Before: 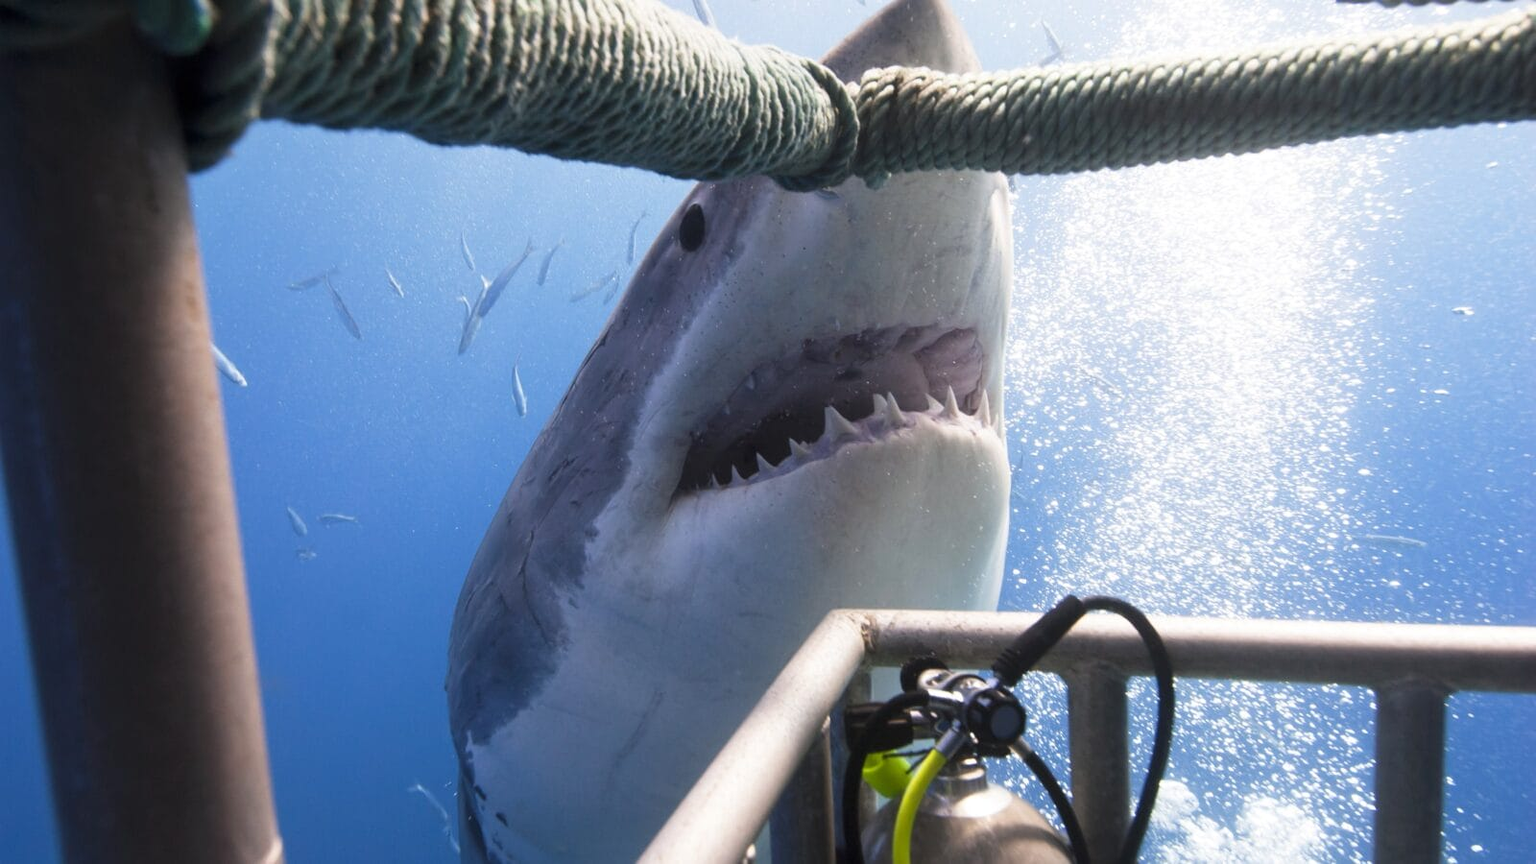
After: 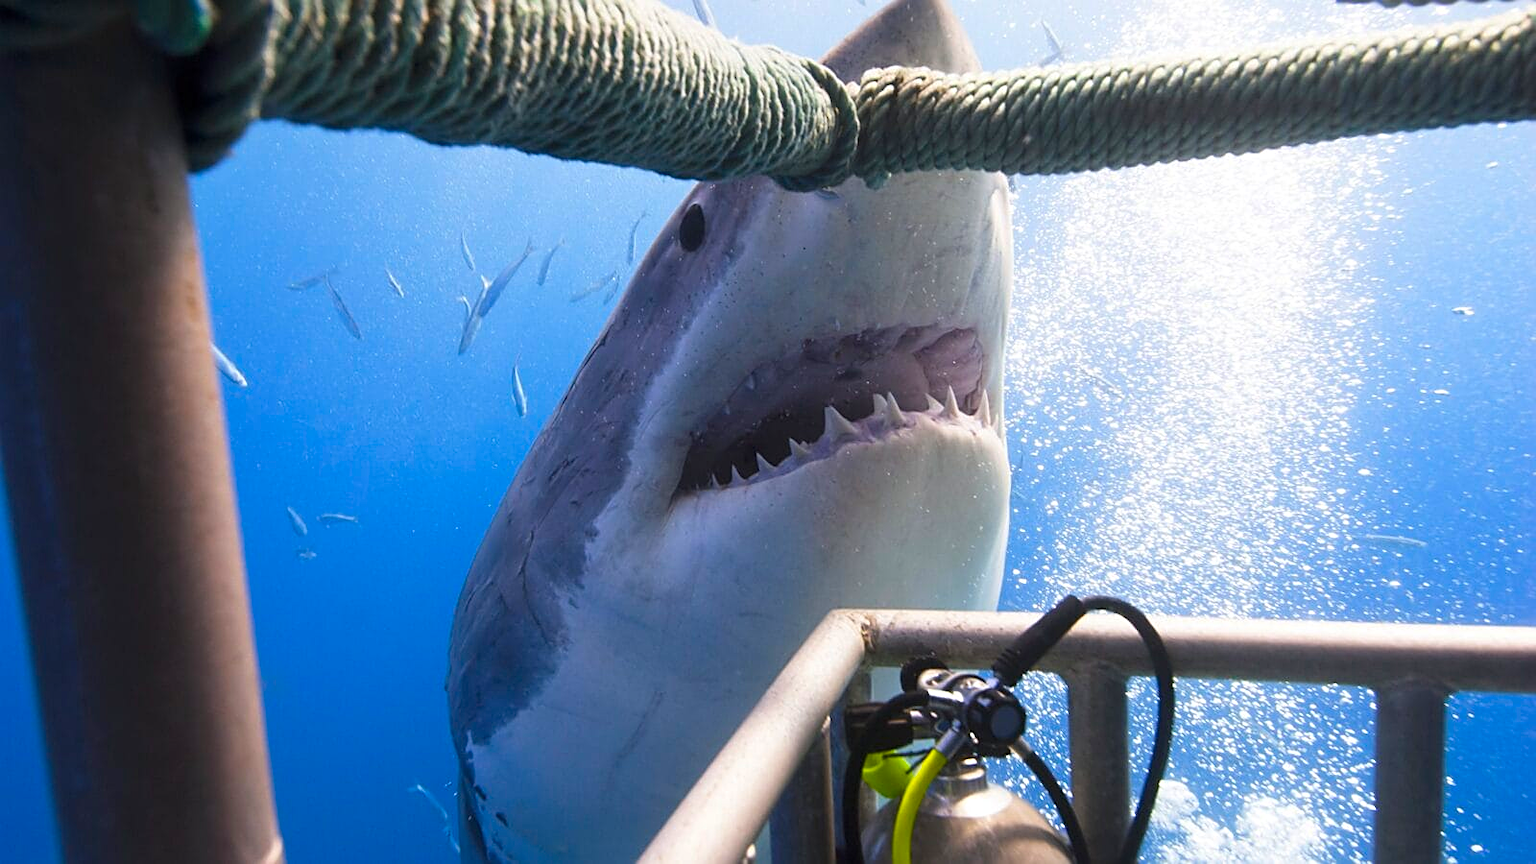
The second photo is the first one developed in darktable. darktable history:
color balance rgb: linear chroma grading › global chroma 15%, perceptual saturation grading › global saturation 30%
sharpen: on, module defaults
